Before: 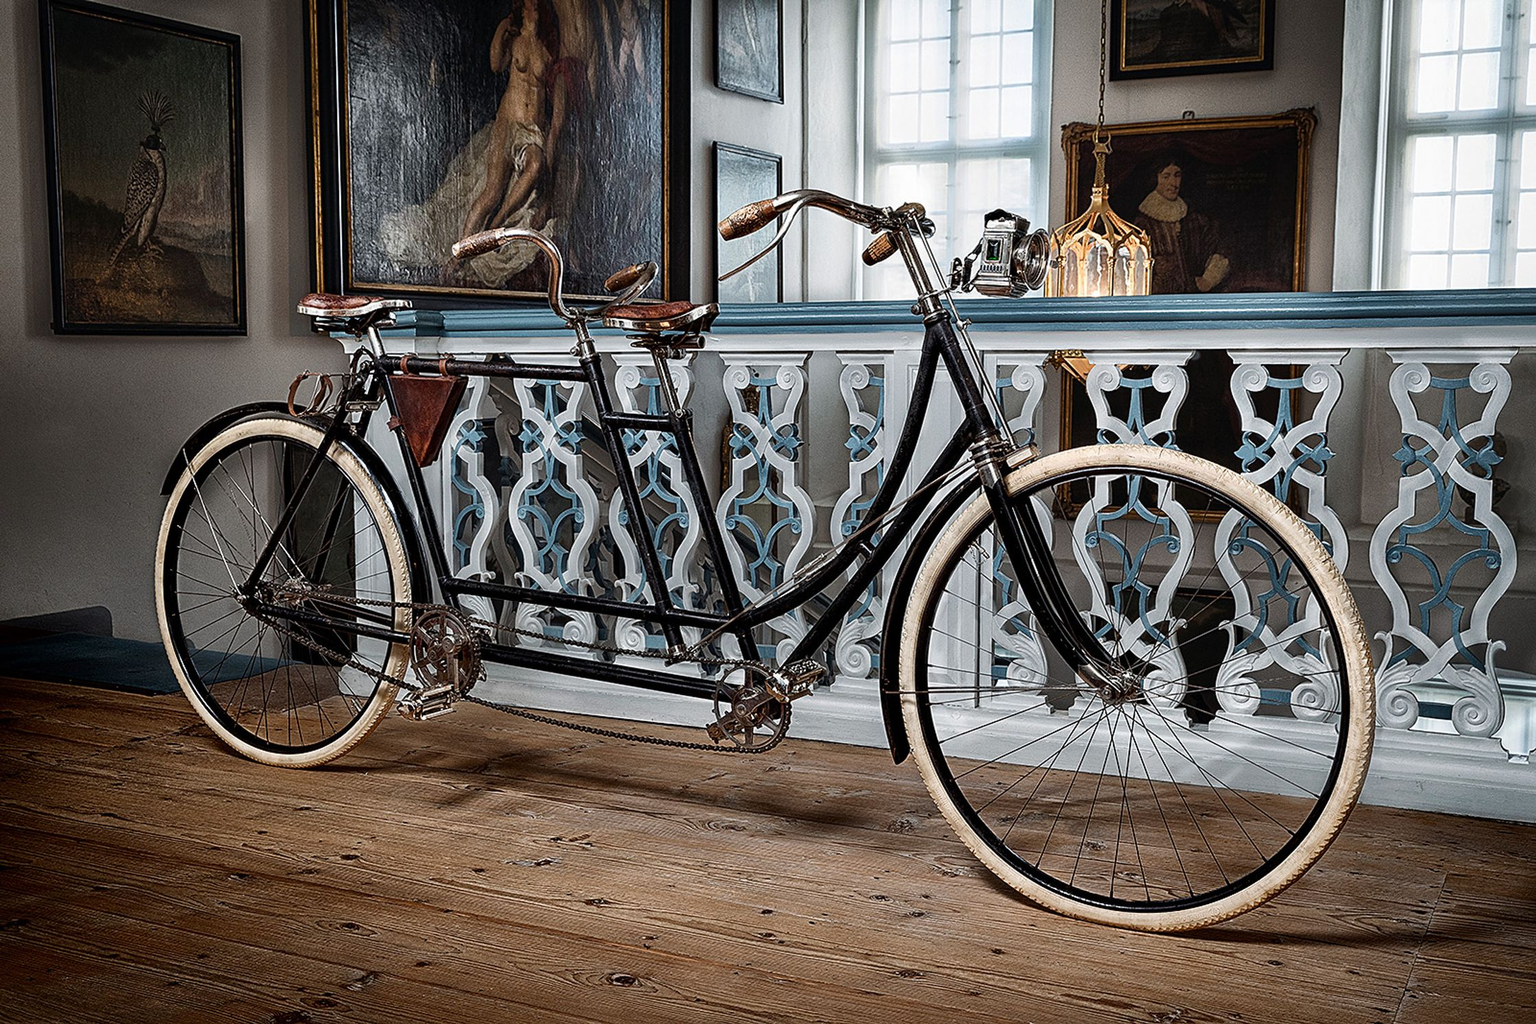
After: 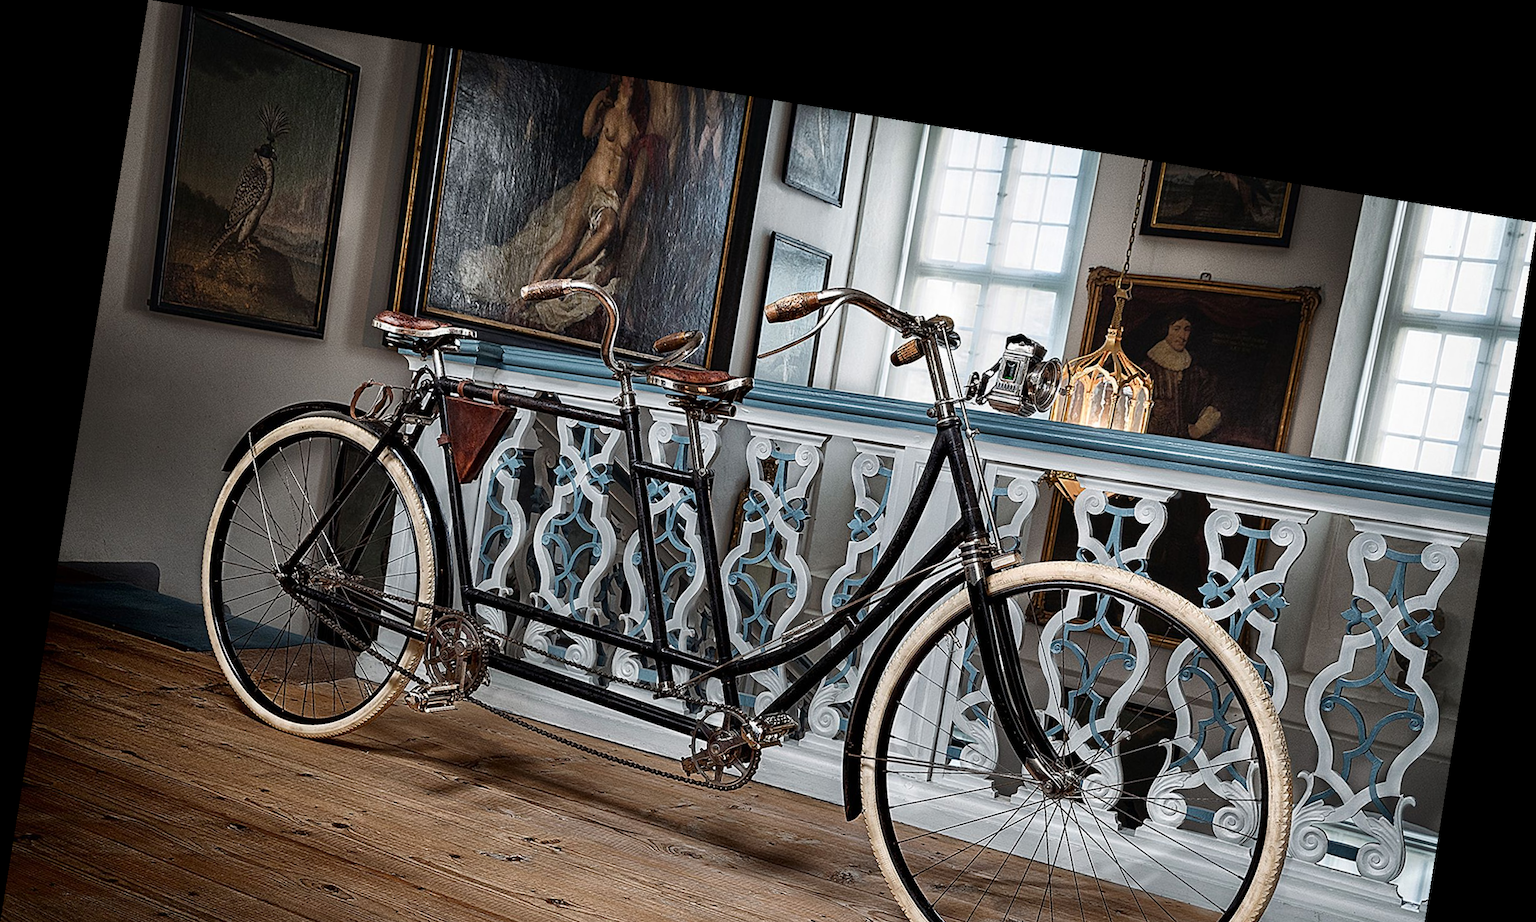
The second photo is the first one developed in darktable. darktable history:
crop: bottom 19.644%
rotate and perspective: rotation 9.12°, automatic cropping off
